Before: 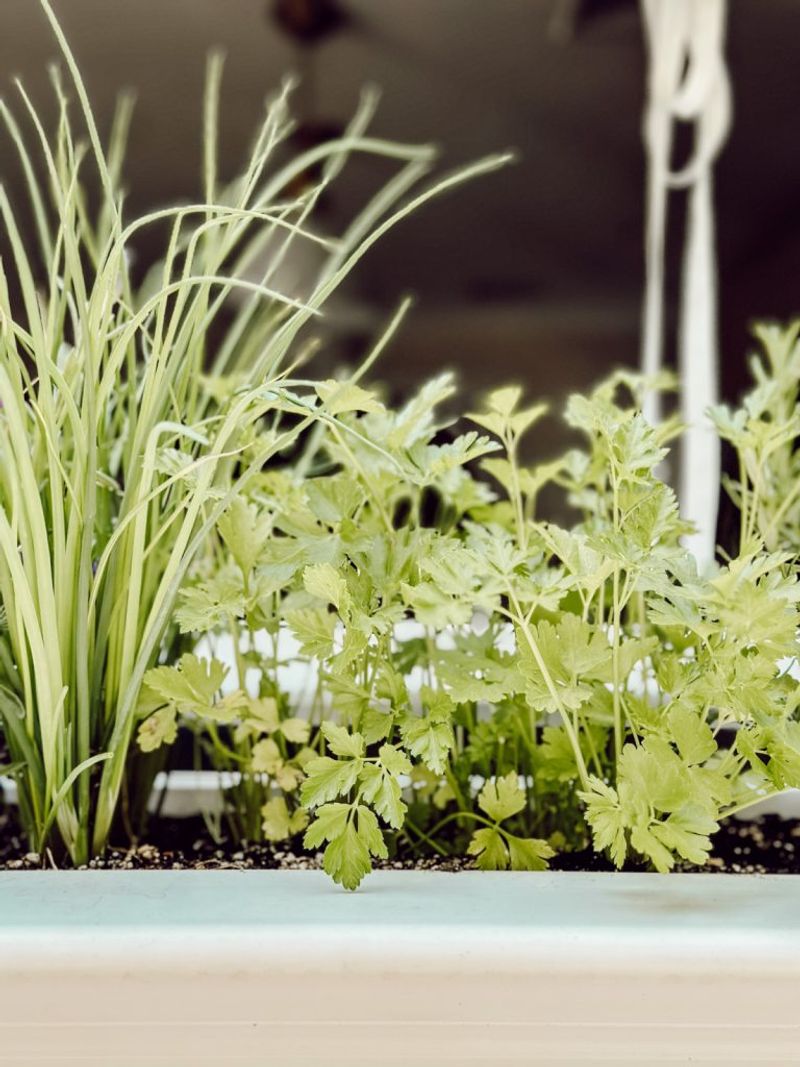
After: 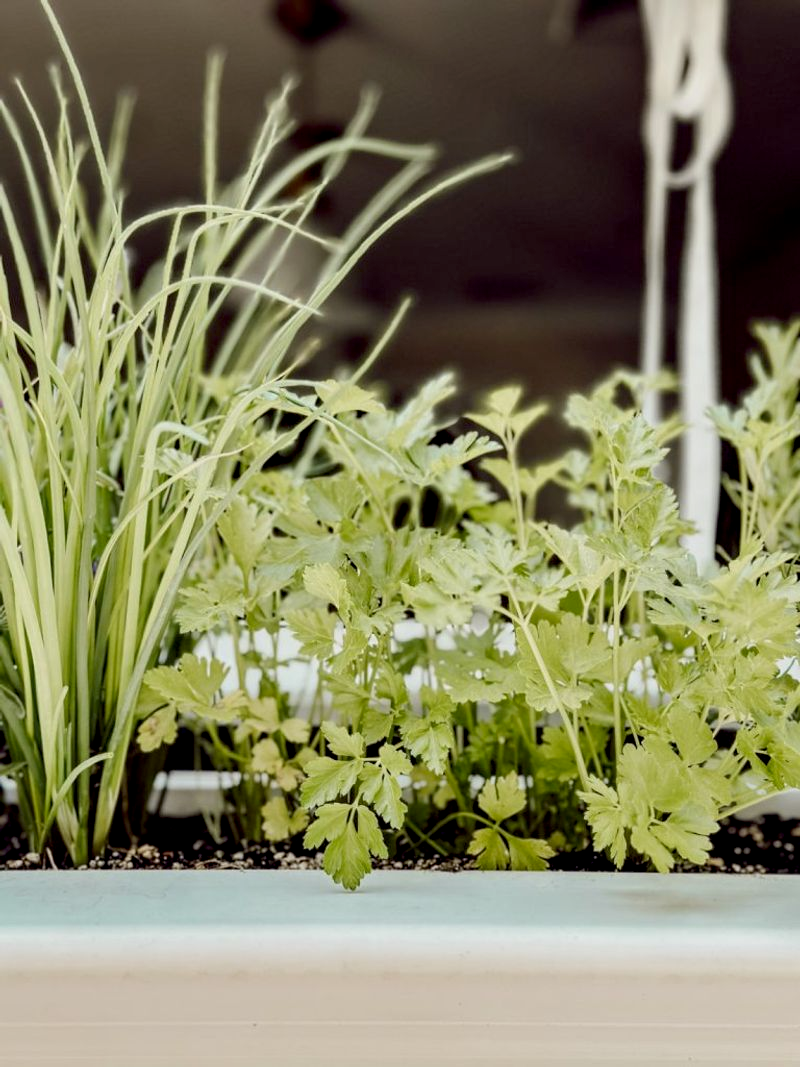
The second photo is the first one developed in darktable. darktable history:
contrast equalizer: octaves 7, y [[0.46, 0.454, 0.451, 0.451, 0.455, 0.46], [0.5 ×6], [0.5 ×6], [0 ×6], [0 ×6]], mix -0.29
exposure: black level correction 0.006, exposure -0.218 EV, compensate highlight preservation false
